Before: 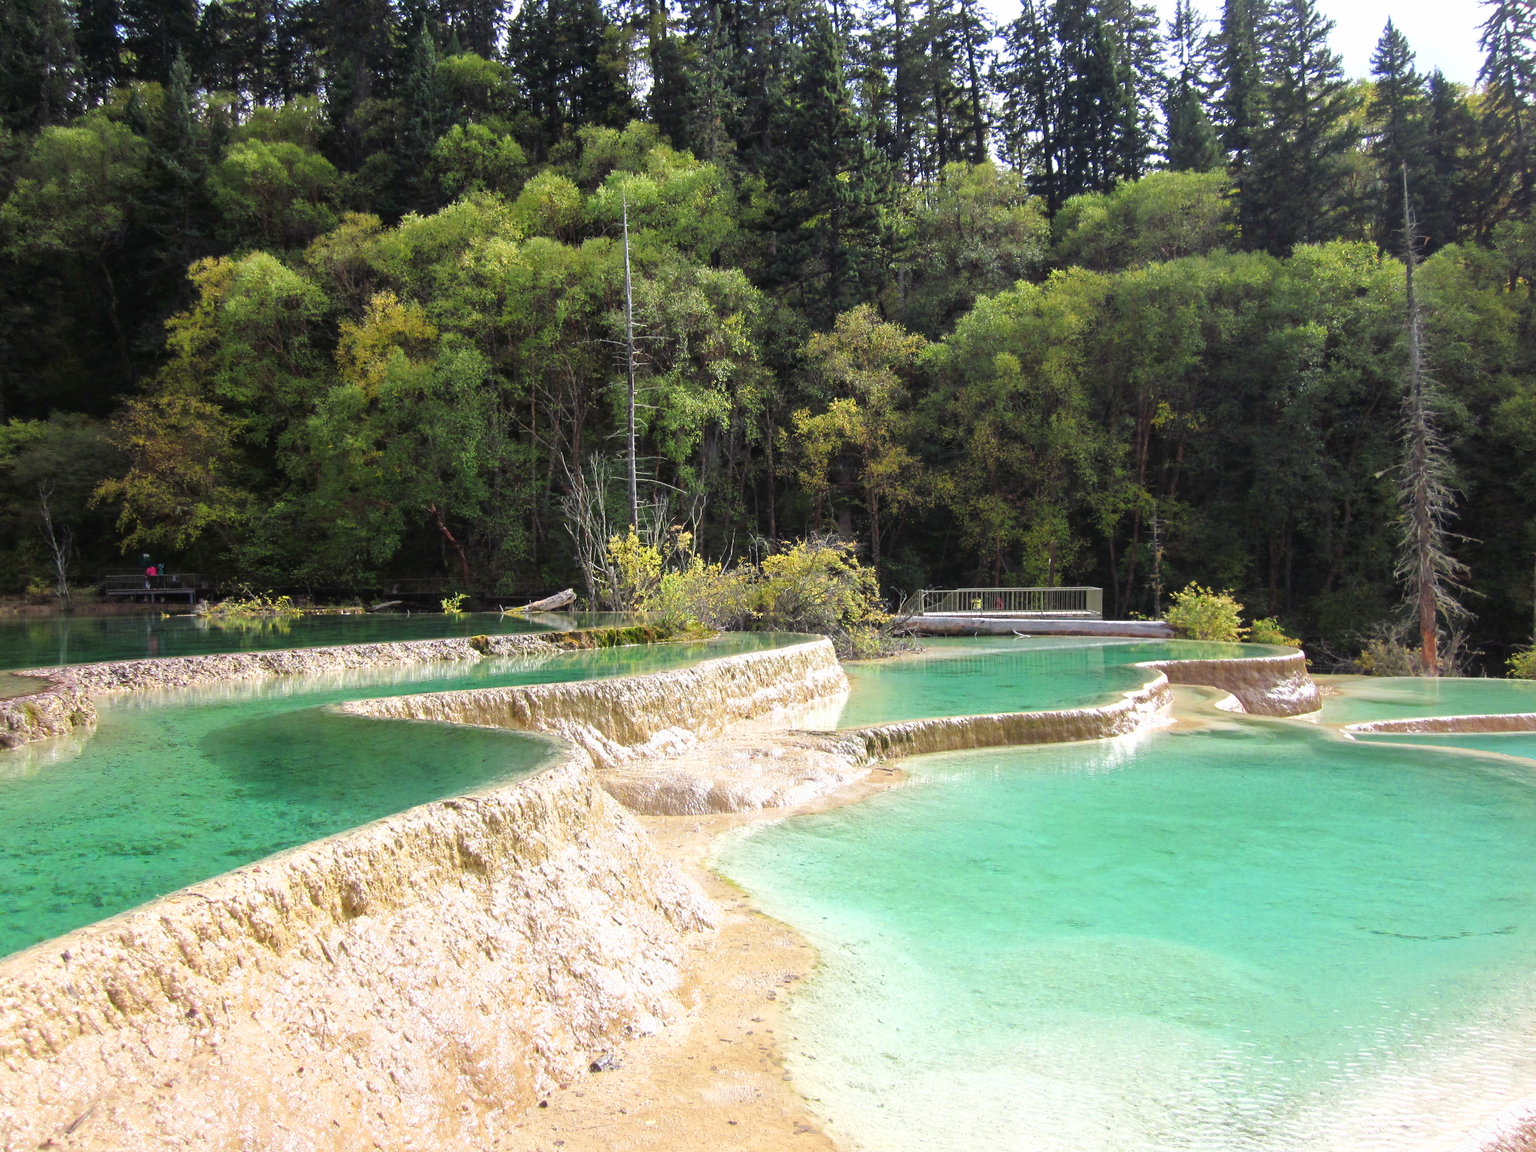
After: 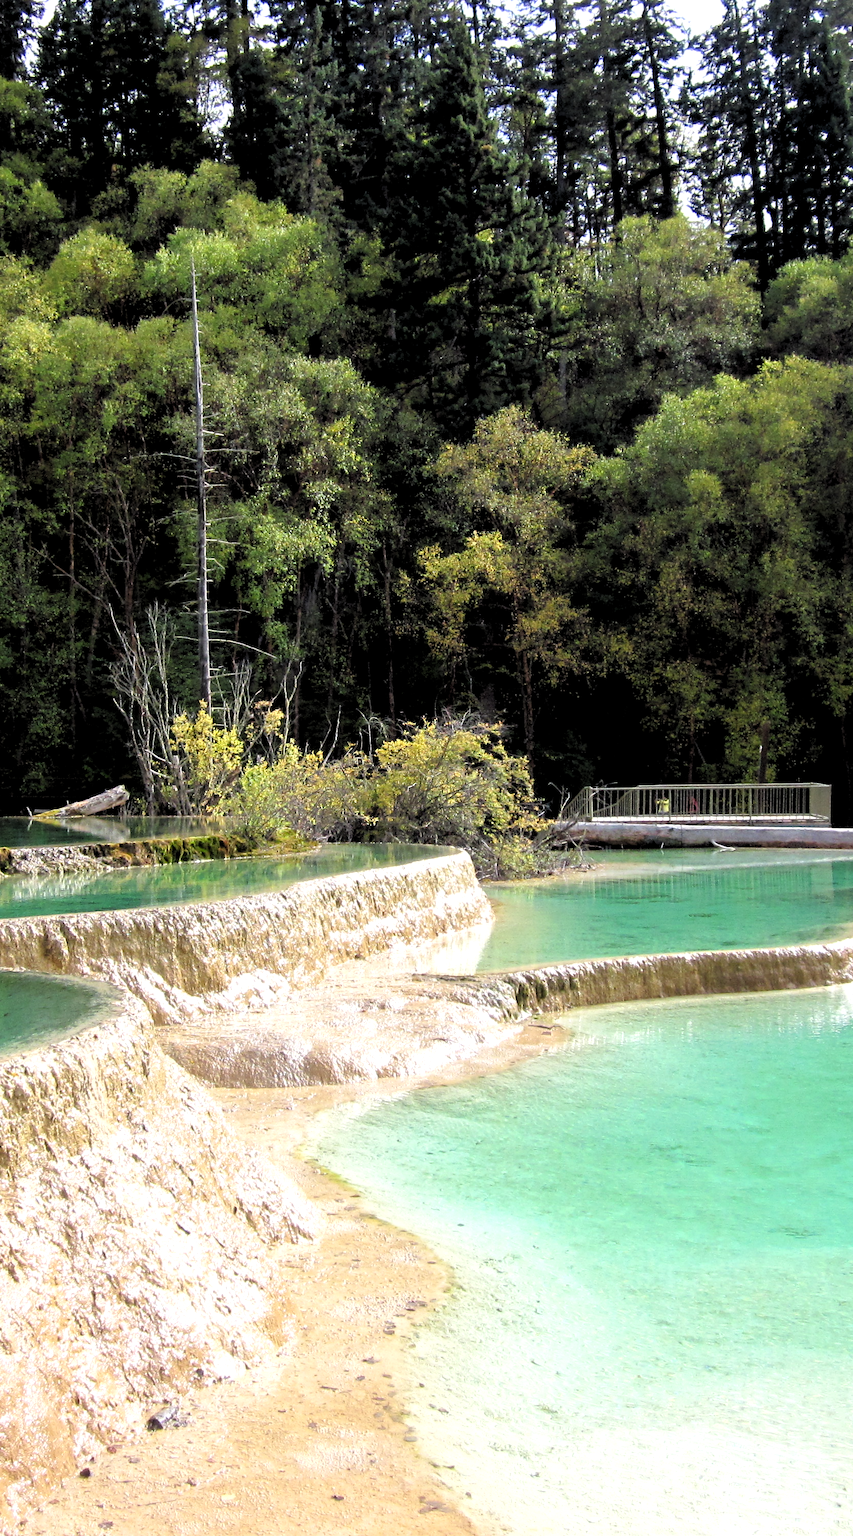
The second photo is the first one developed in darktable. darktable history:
rgb curve: curves: ch0 [(0, 0) (0.093, 0.159) (0.241, 0.265) (0.414, 0.42) (1, 1)], compensate middle gray true, preserve colors basic power
rgb levels: levels [[0.034, 0.472, 0.904], [0, 0.5, 1], [0, 0.5, 1]]
crop: left 31.229%, right 27.105%
